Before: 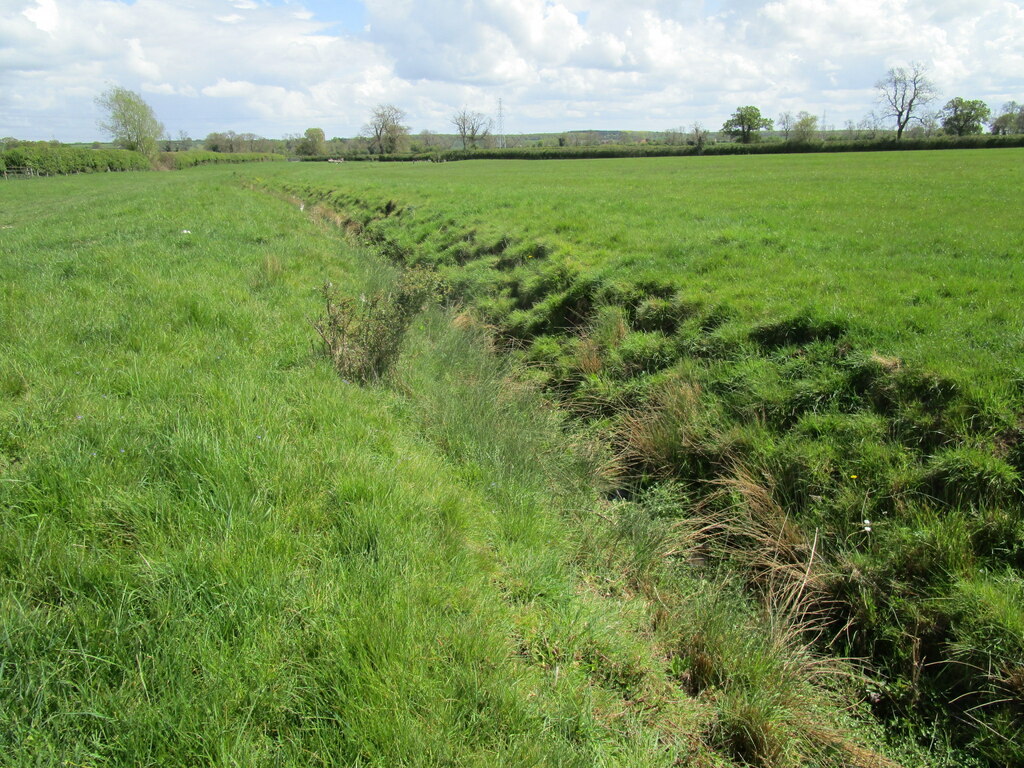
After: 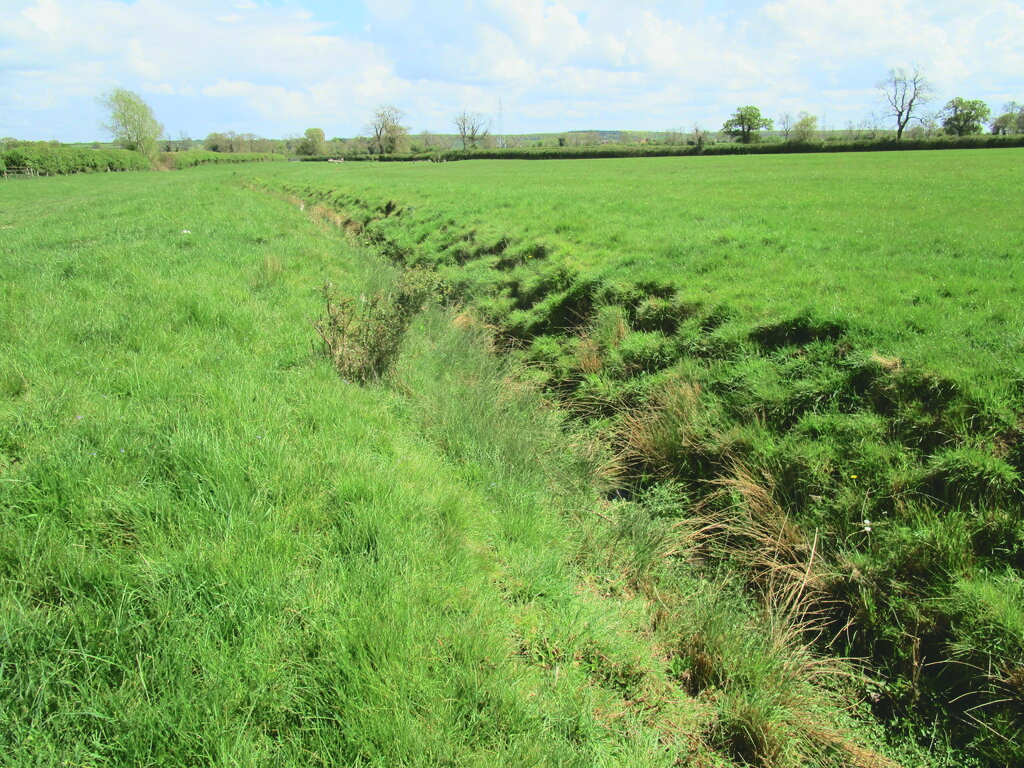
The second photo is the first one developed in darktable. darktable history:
exposure: black level correction -0.015, exposure -0.134 EV, compensate highlight preservation false
tone curve: curves: ch0 [(0, 0) (0.114, 0.083) (0.291, 0.3) (0.447, 0.535) (0.602, 0.712) (0.772, 0.864) (0.999, 0.978)]; ch1 [(0, 0) (0.389, 0.352) (0.458, 0.433) (0.486, 0.474) (0.509, 0.505) (0.535, 0.541) (0.555, 0.557) (0.677, 0.724) (1, 1)]; ch2 [(0, 0) (0.369, 0.388) (0.449, 0.431) (0.501, 0.5) (0.528, 0.552) (0.561, 0.596) (0.697, 0.721) (1, 1)], color space Lab, independent channels, preserve colors none
